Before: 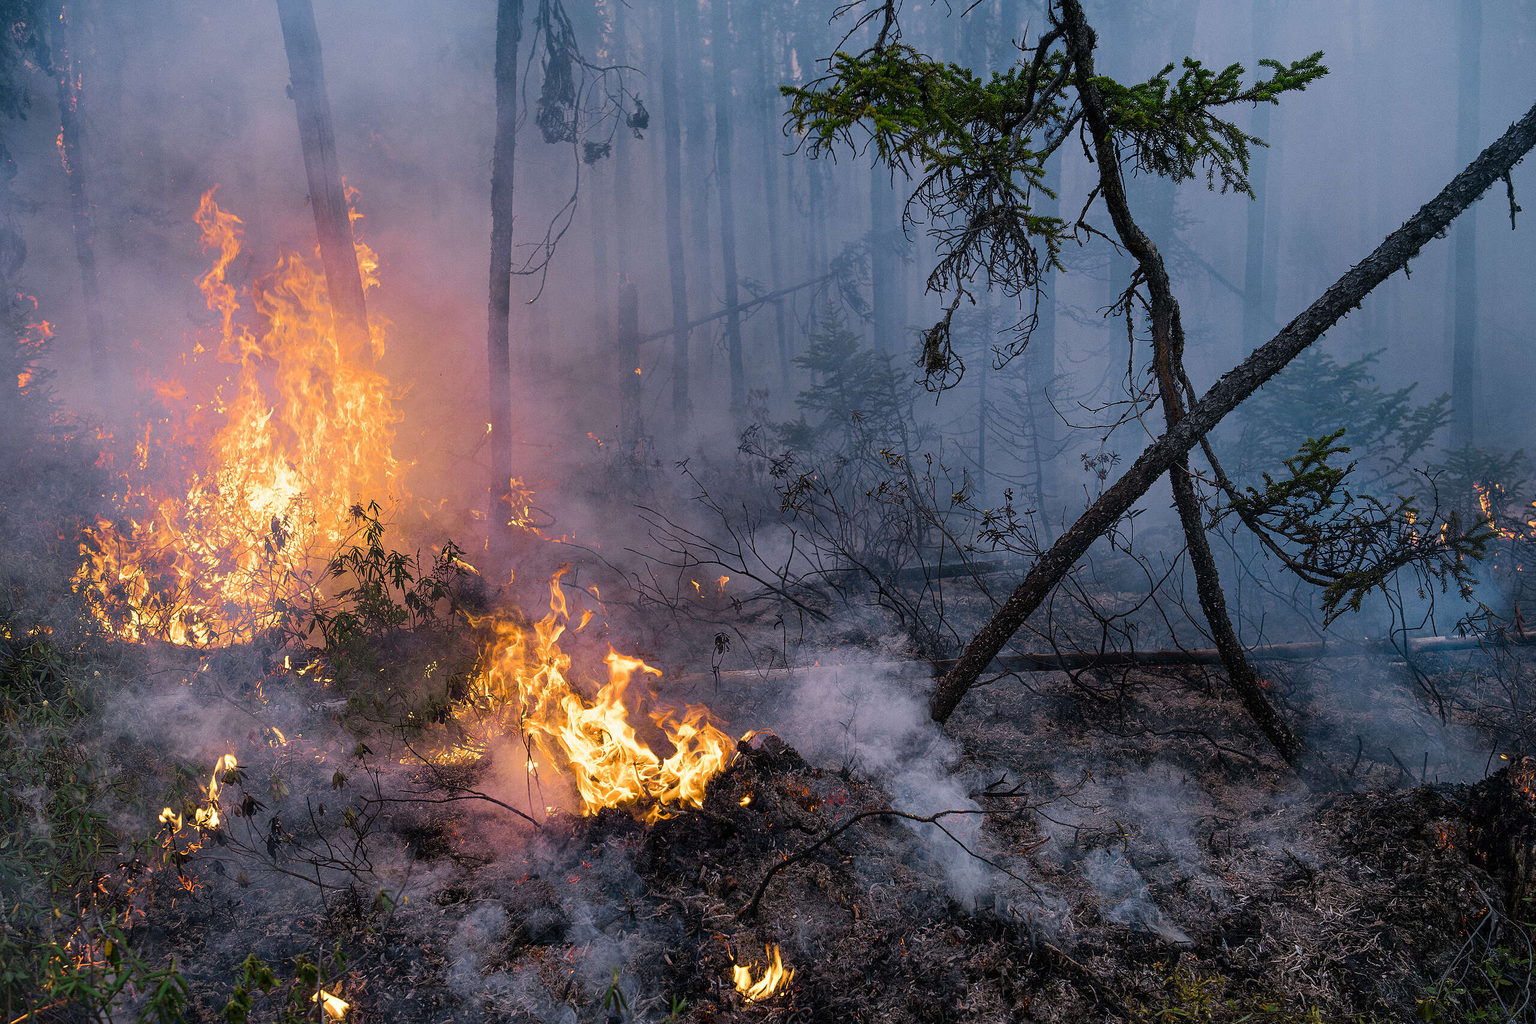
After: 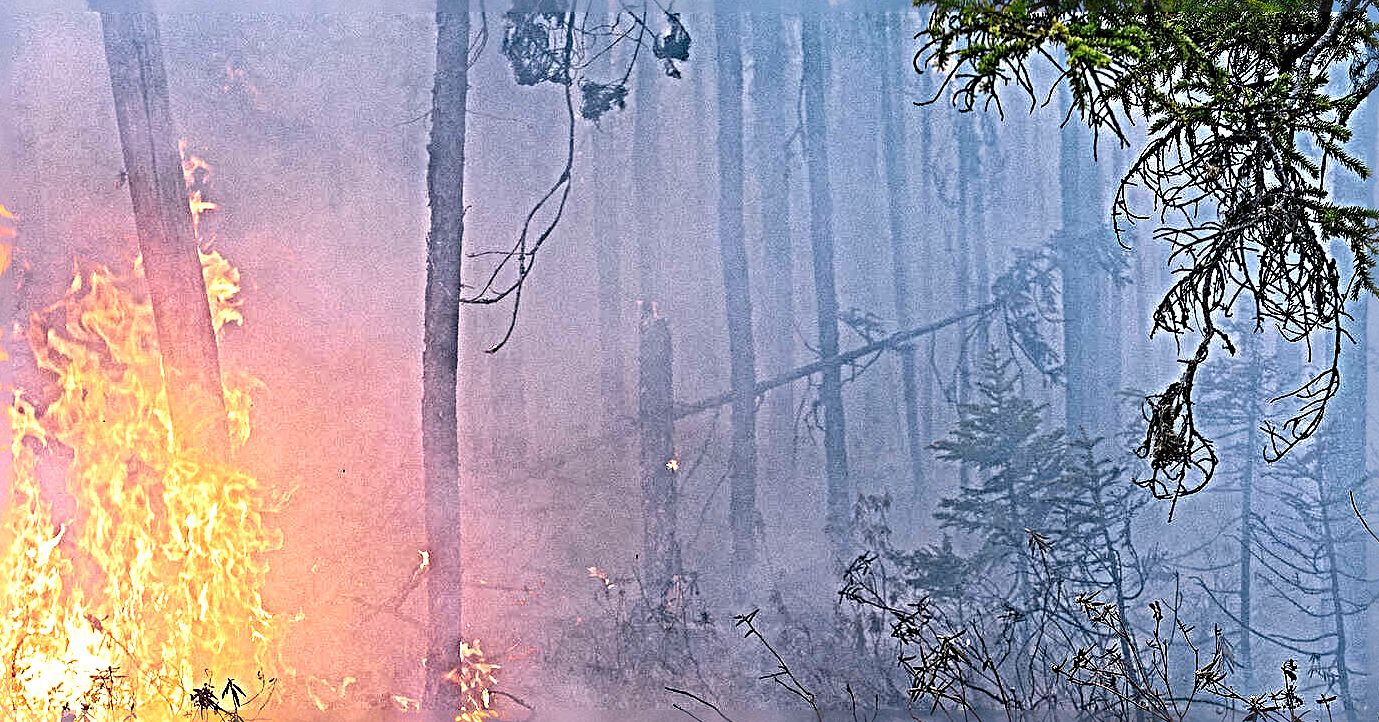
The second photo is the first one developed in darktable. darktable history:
exposure: exposure 0.574 EV, compensate highlight preservation false
sharpen: radius 6.3, amount 1.8, threshold 0
crop: left 15.306%, top 9.065%, right 30.789%, bottom 48.638%
levels: levels [0, 0.435, 0.917]
